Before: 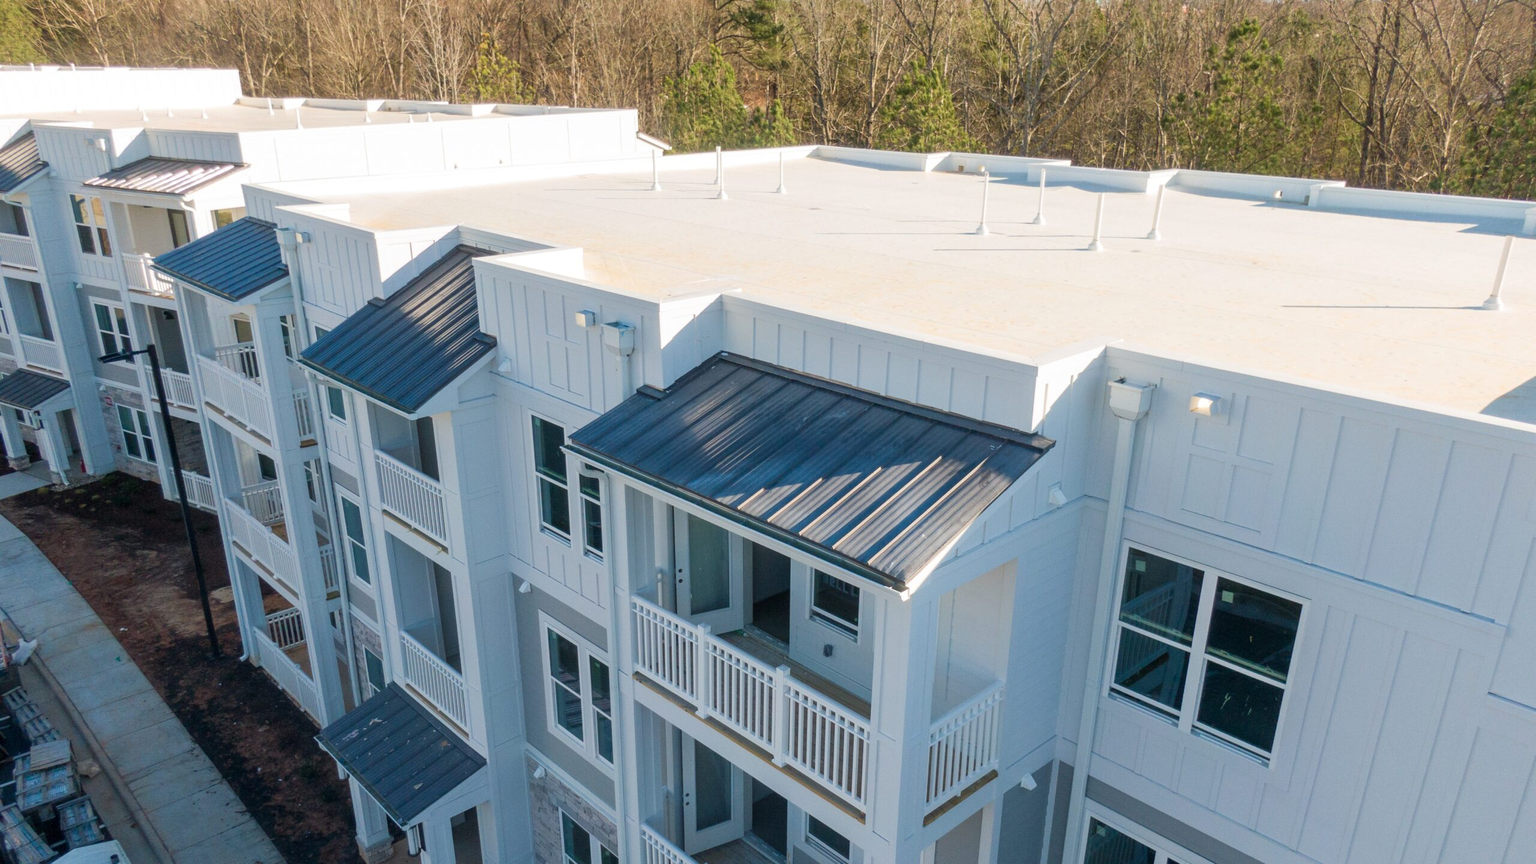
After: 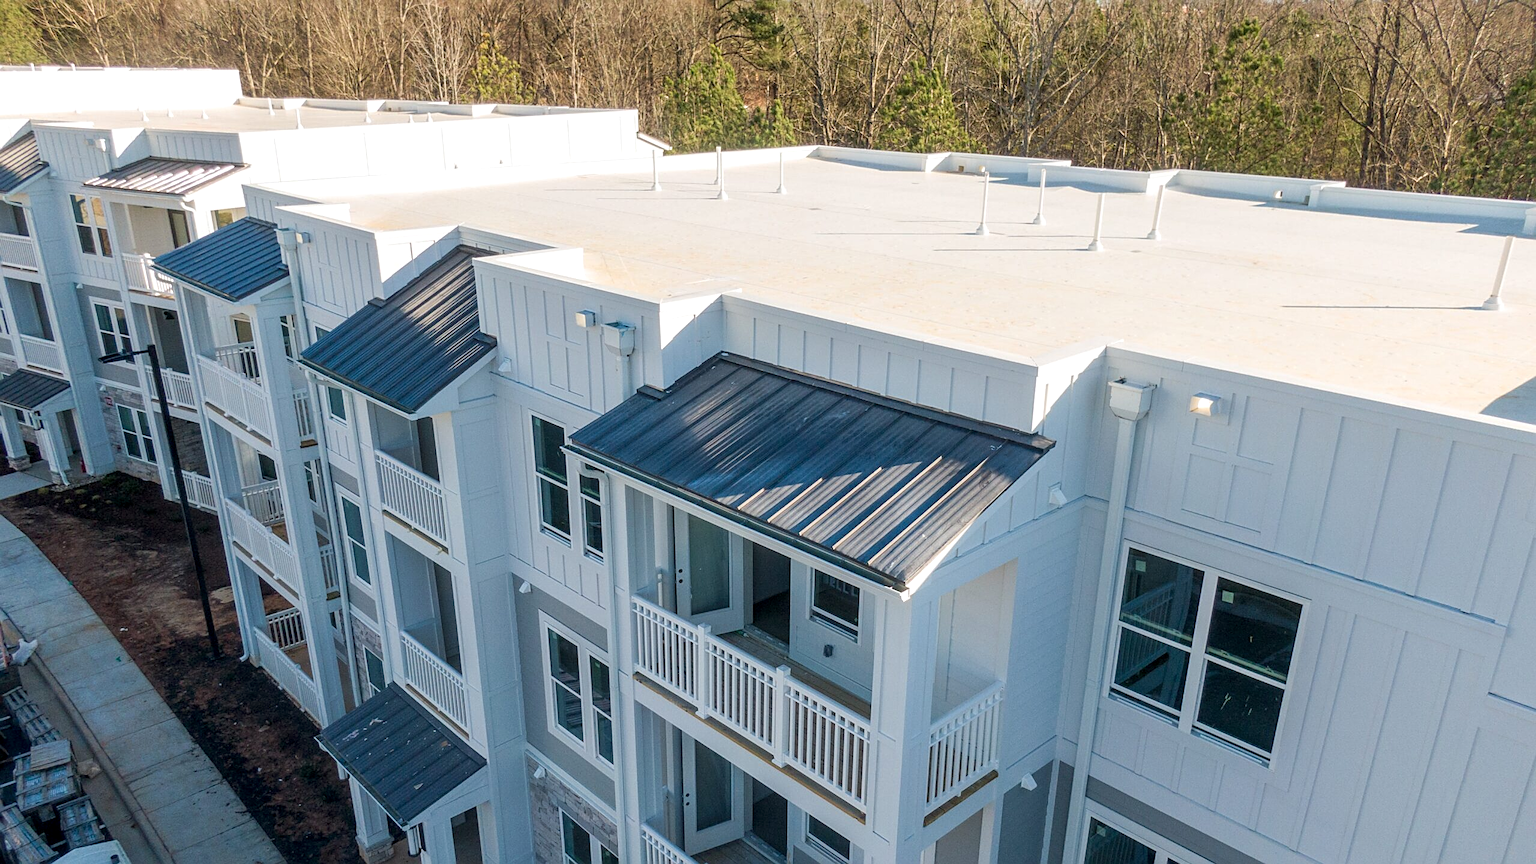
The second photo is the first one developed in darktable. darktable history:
tone curve: curves: ch0 [(0, 0) (0.003, 0.003) (0.011, 0.011) (0.025, 0.025) (0.044, 0.044) (0.069, 0.069) (0.1, 0.099) (0.136, 0.135) (0.177, 0.176) (0.224, 0.223) (0.277, 0.275) (0.335, 0.333) (0.399, 0.396) (0.468, 0.465) (0.543, 0.545) (0.623, 0.625) (0.709, 0.71) (0.801, 0.801) (0.898, 0.898) (1, 1)], preserve colors none
sharpen: on, module defaults
local contrast: on, module defaults
